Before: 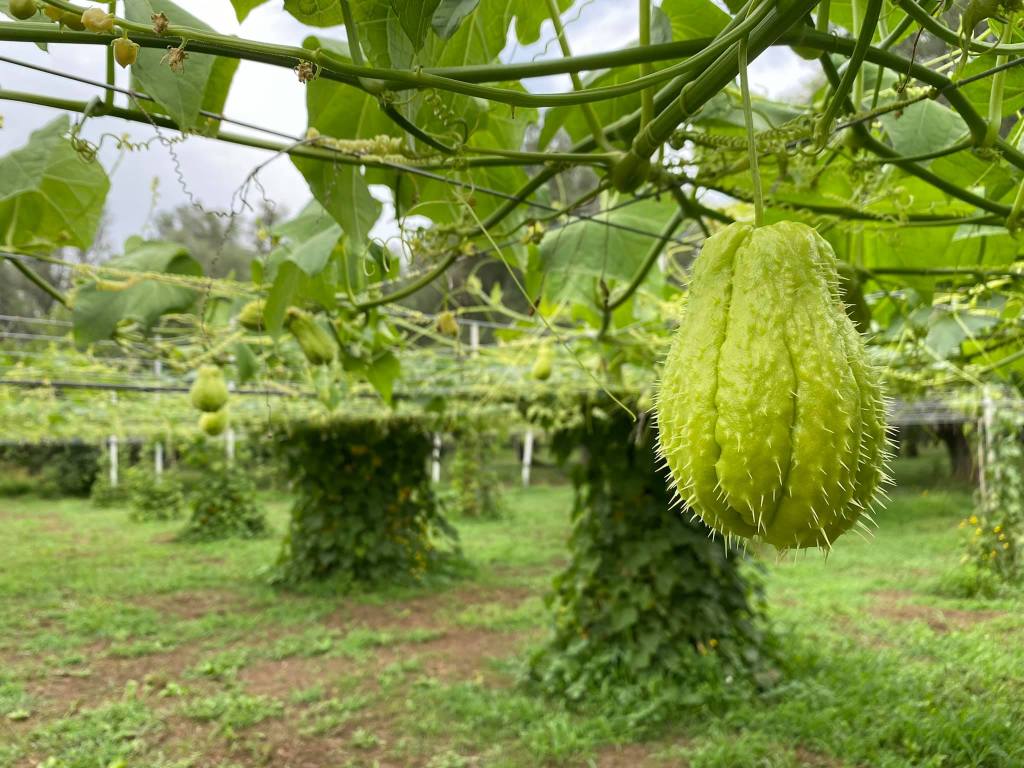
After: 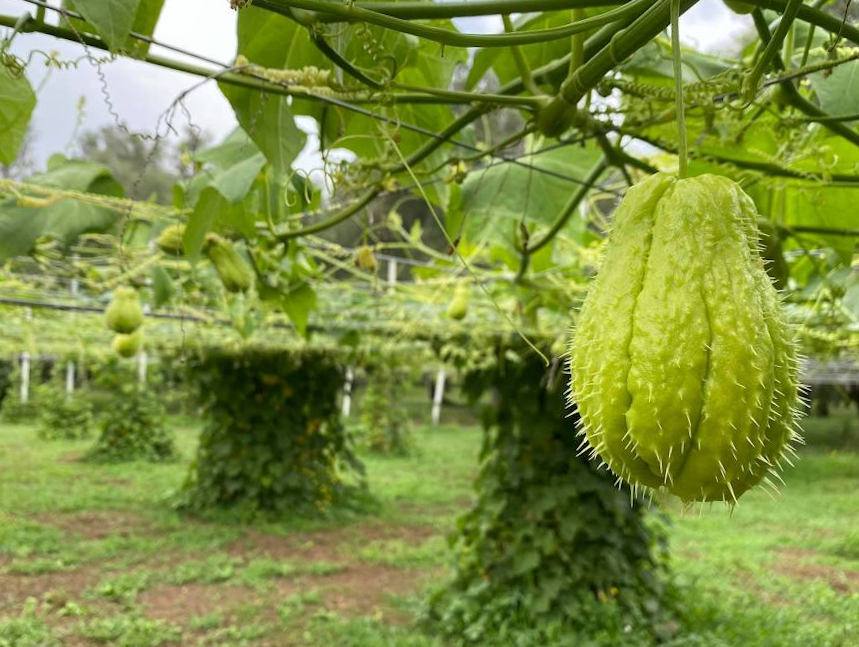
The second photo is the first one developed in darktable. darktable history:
crop and rotate: angle -3.09°, left 5.401%, top 5.229%, right 4.78%, bottom 4.536%
